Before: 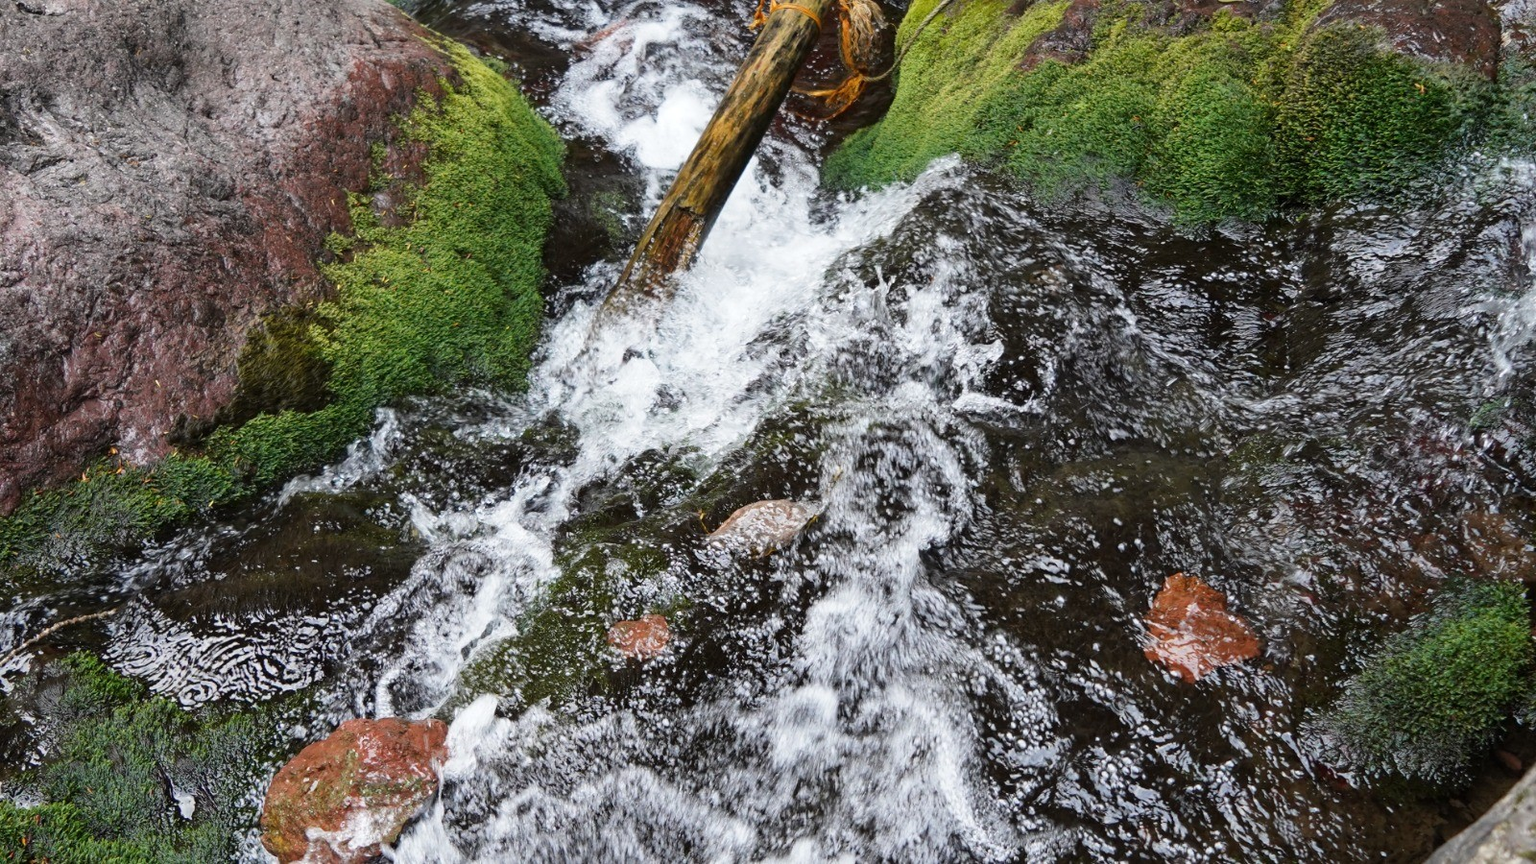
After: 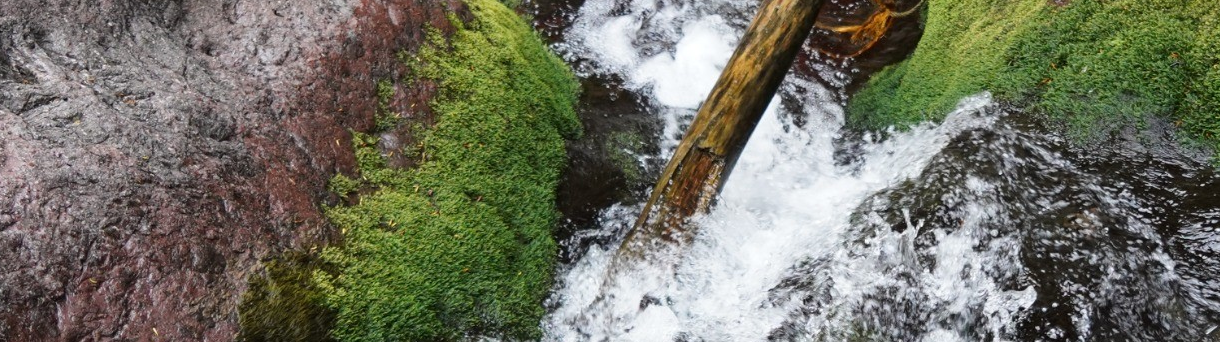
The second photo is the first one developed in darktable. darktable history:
crop: left 0.579%, top 7.627%, right 23.167%, bottom 54.275%
